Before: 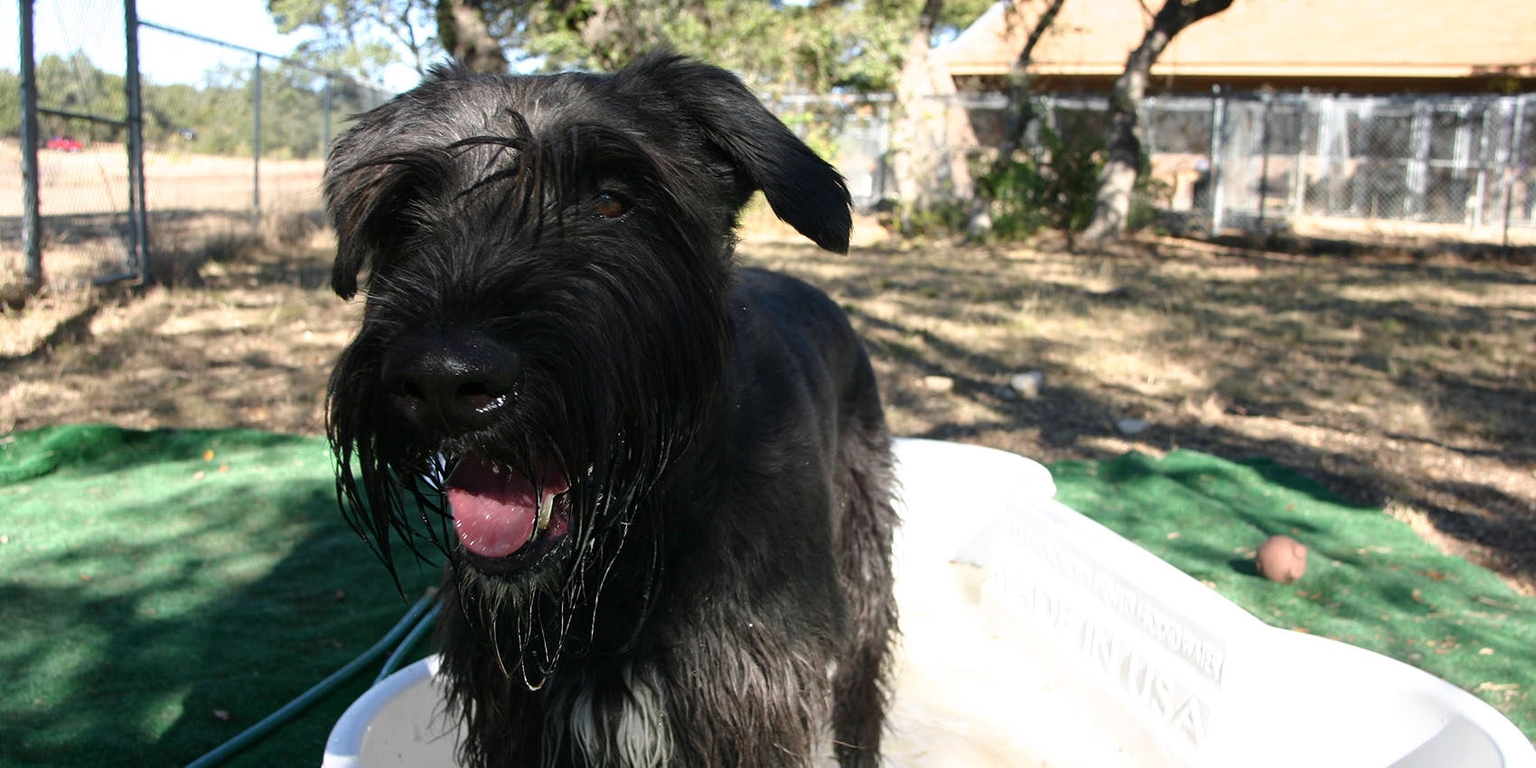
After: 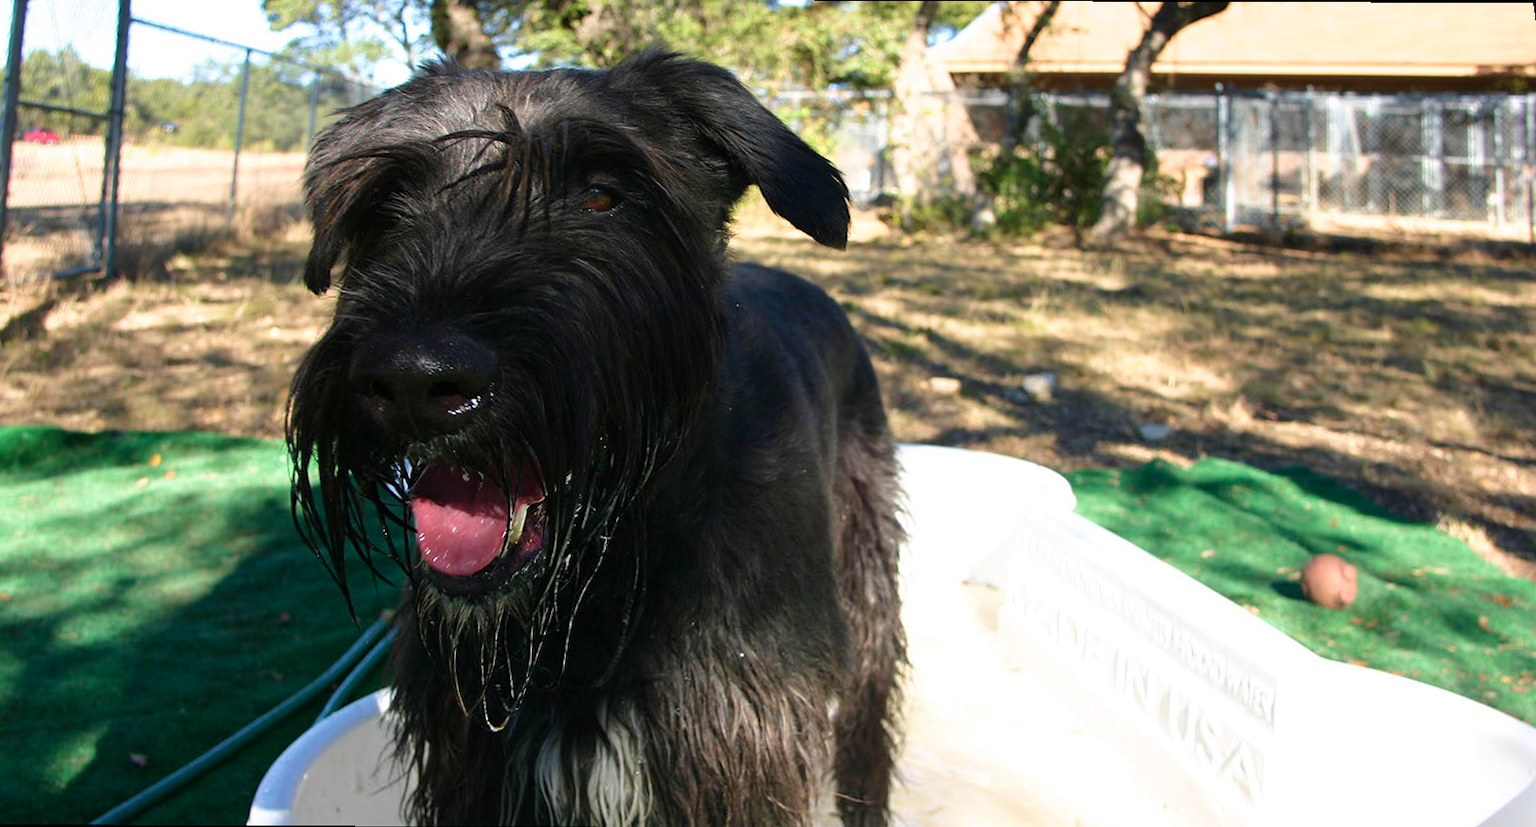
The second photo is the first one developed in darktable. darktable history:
rotate and perspective: rotation 0.215°, lens shift (vertical) -0.139, crop left 0.069, crop right 0.939, crop top 0.002, crop bottom 0.996
velvia: strength 45%
